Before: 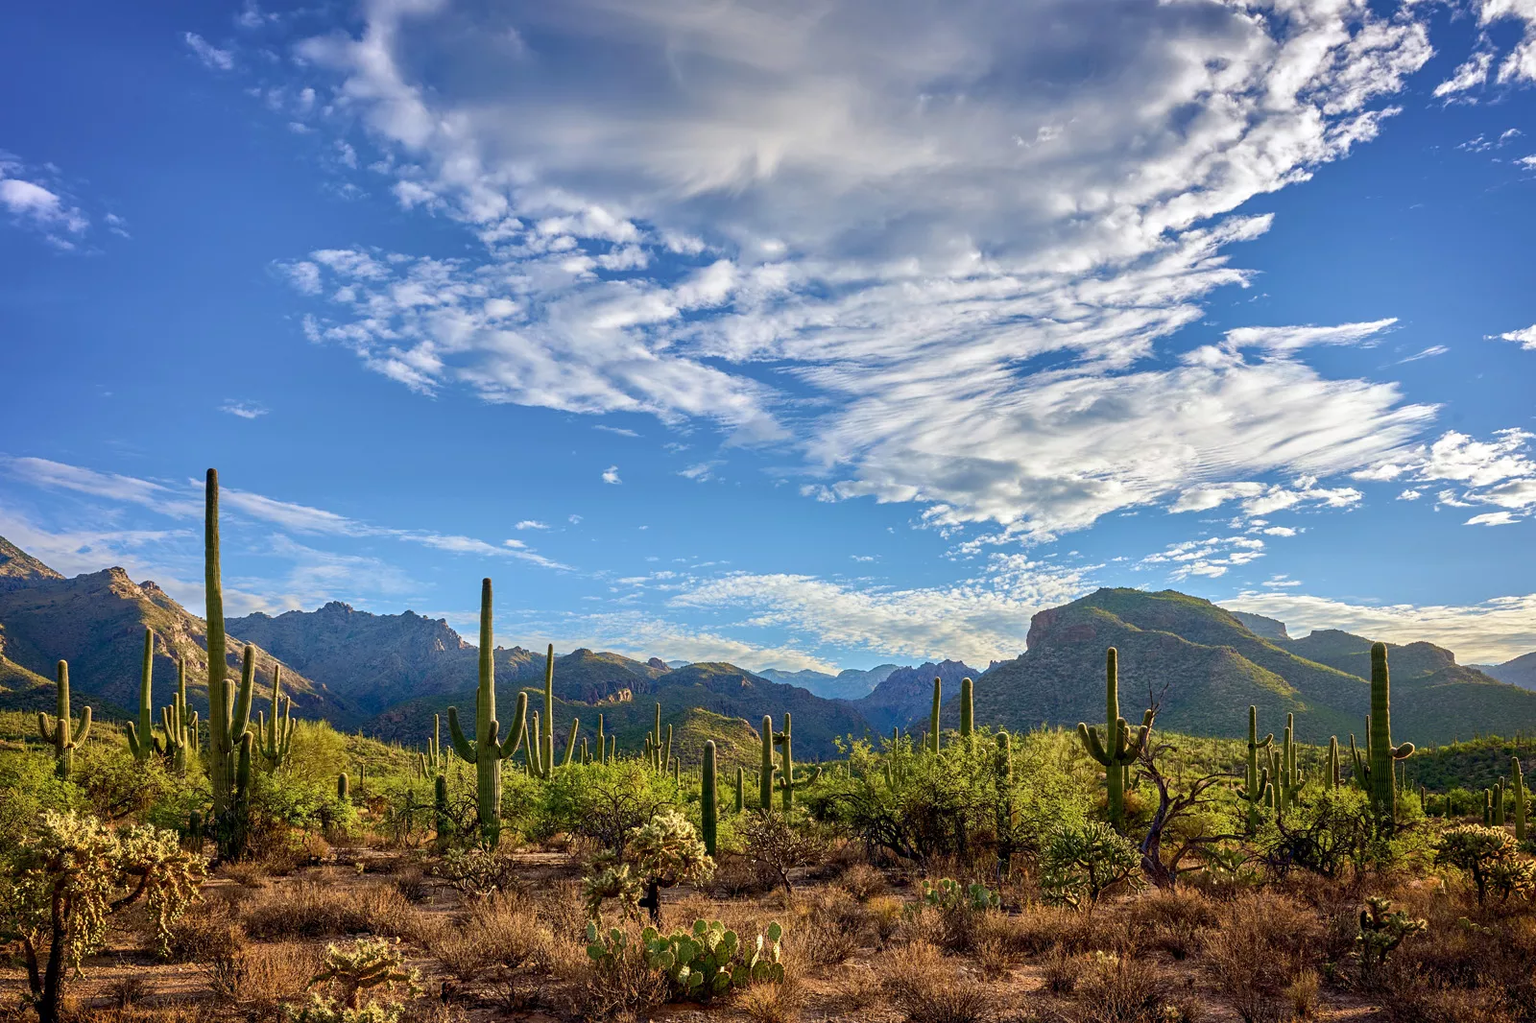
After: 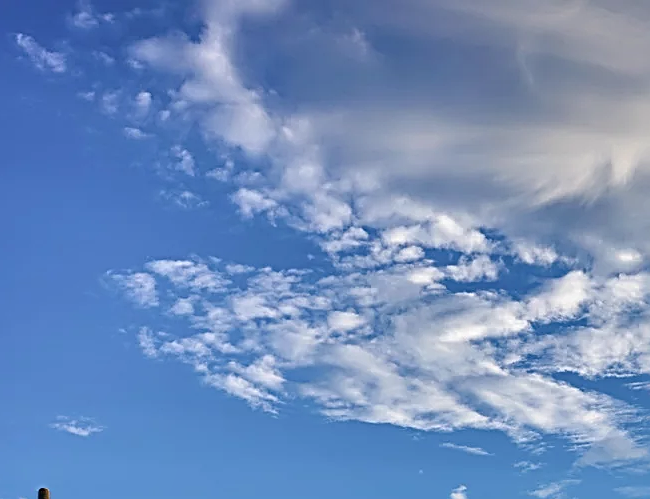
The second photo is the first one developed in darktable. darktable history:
shadows and highlights: shadows 12.65, white point adjustment 1.13, soften with gaussian
color calibration: x 0.341, y 0.355, temperature 5134.6 K
crop and rotate: left 11.066%, top 0.054%, right 48.298%, bottom 53.121%
sharpen: radius 2.974, amount 0.758
